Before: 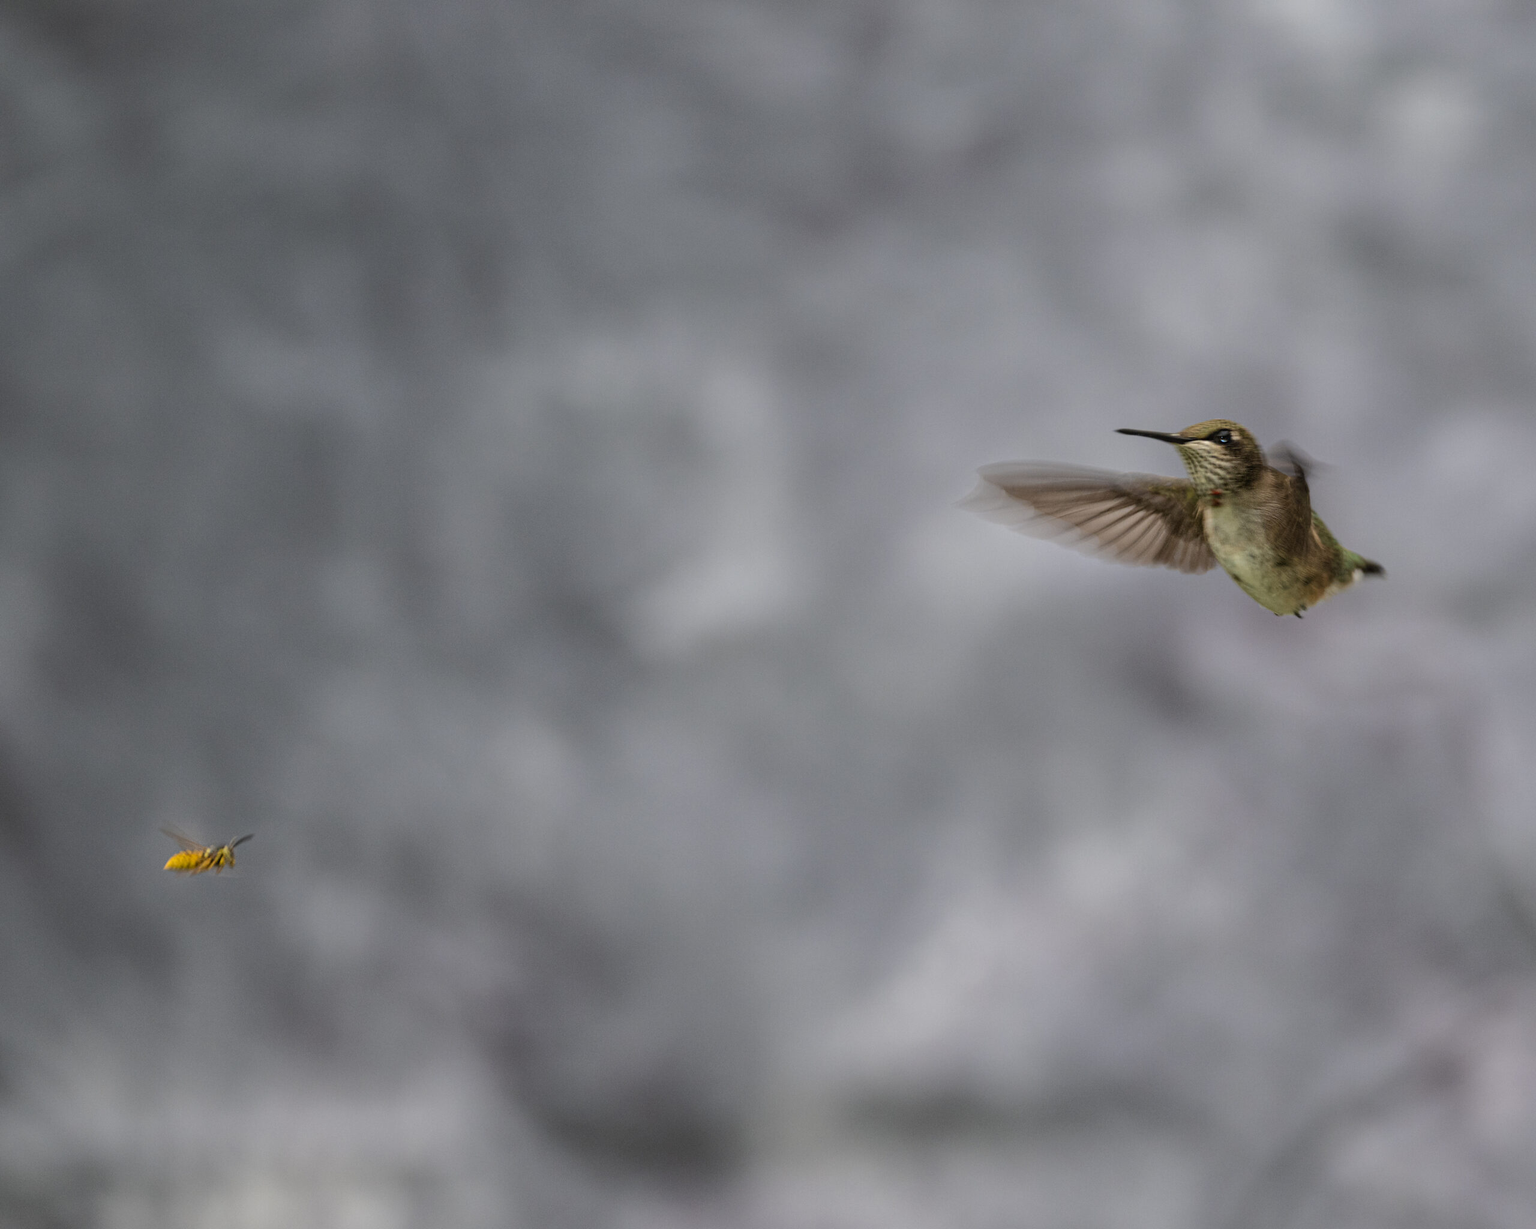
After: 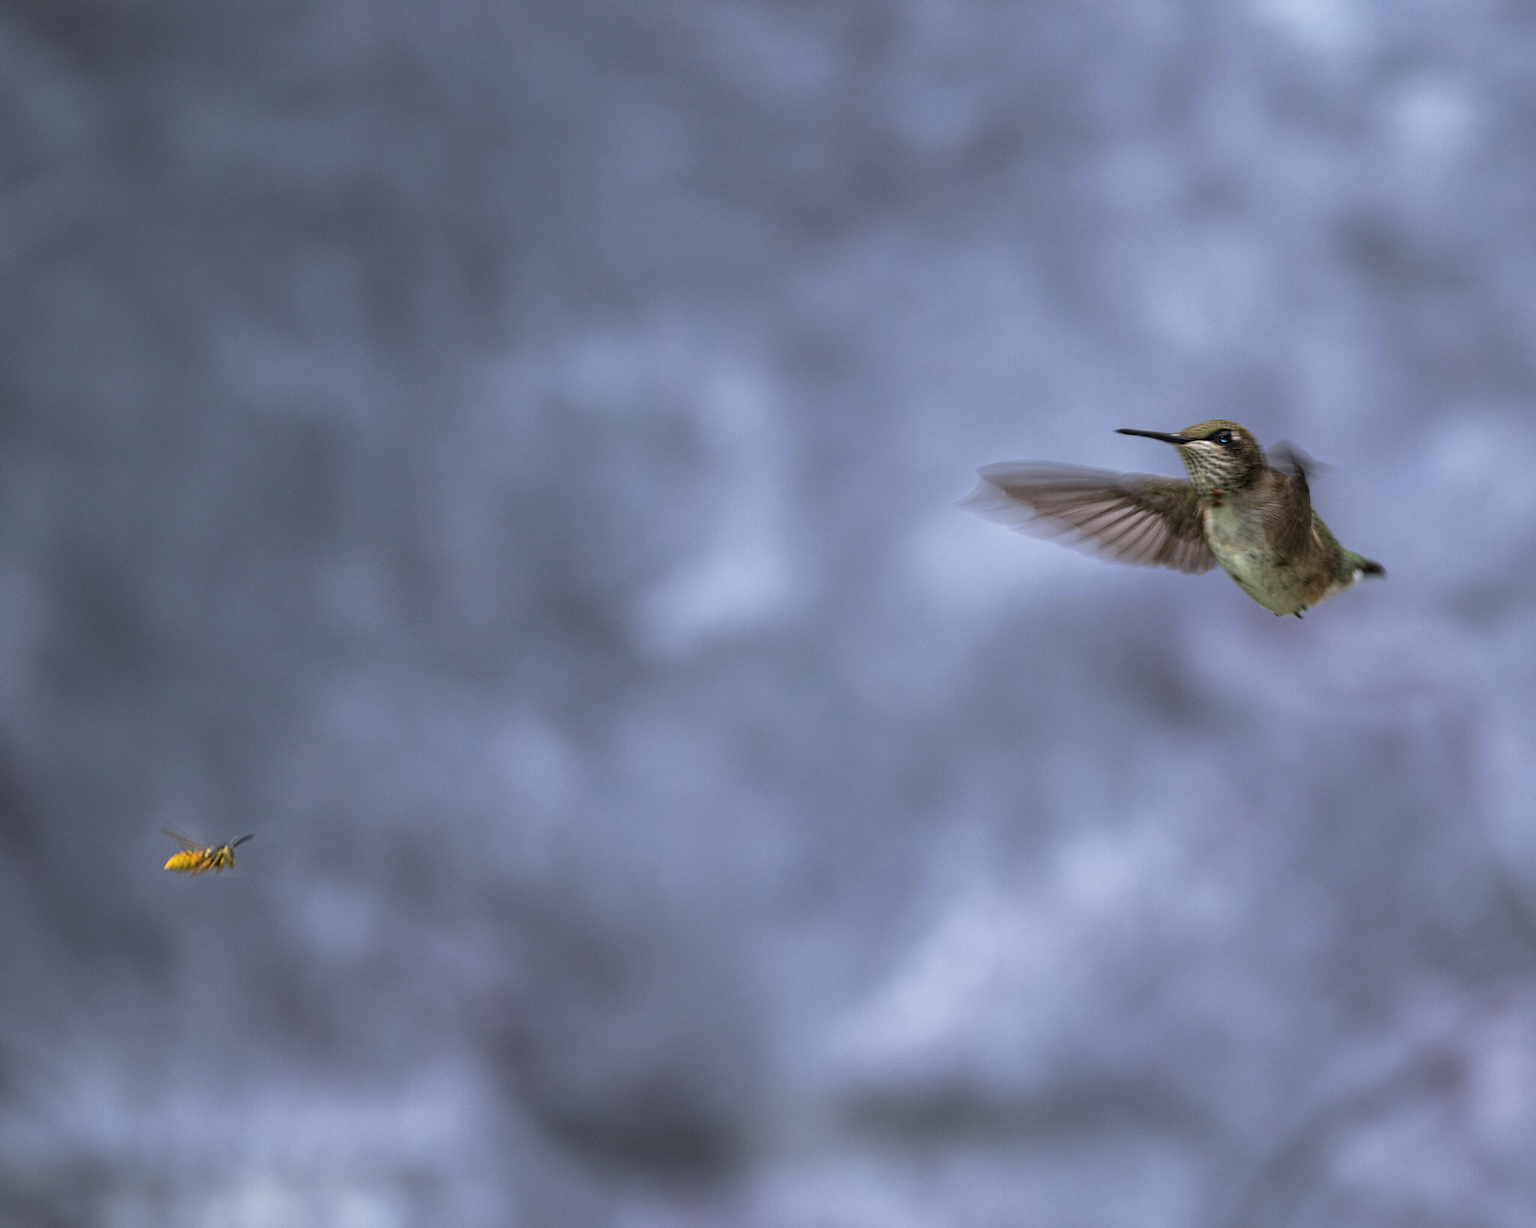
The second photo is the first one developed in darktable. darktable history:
base curve: curves: ch0 [(0, 0) (0.257, 0.25) (0.482, 0.586) (0.757, 0.871) (1, 1)], preserve colors none
color calibration: gray › normalize channels true, illuminant as shot in camera, x 0.37, y 0.382, temperature 4315.94 K, gamut compression 0.011
